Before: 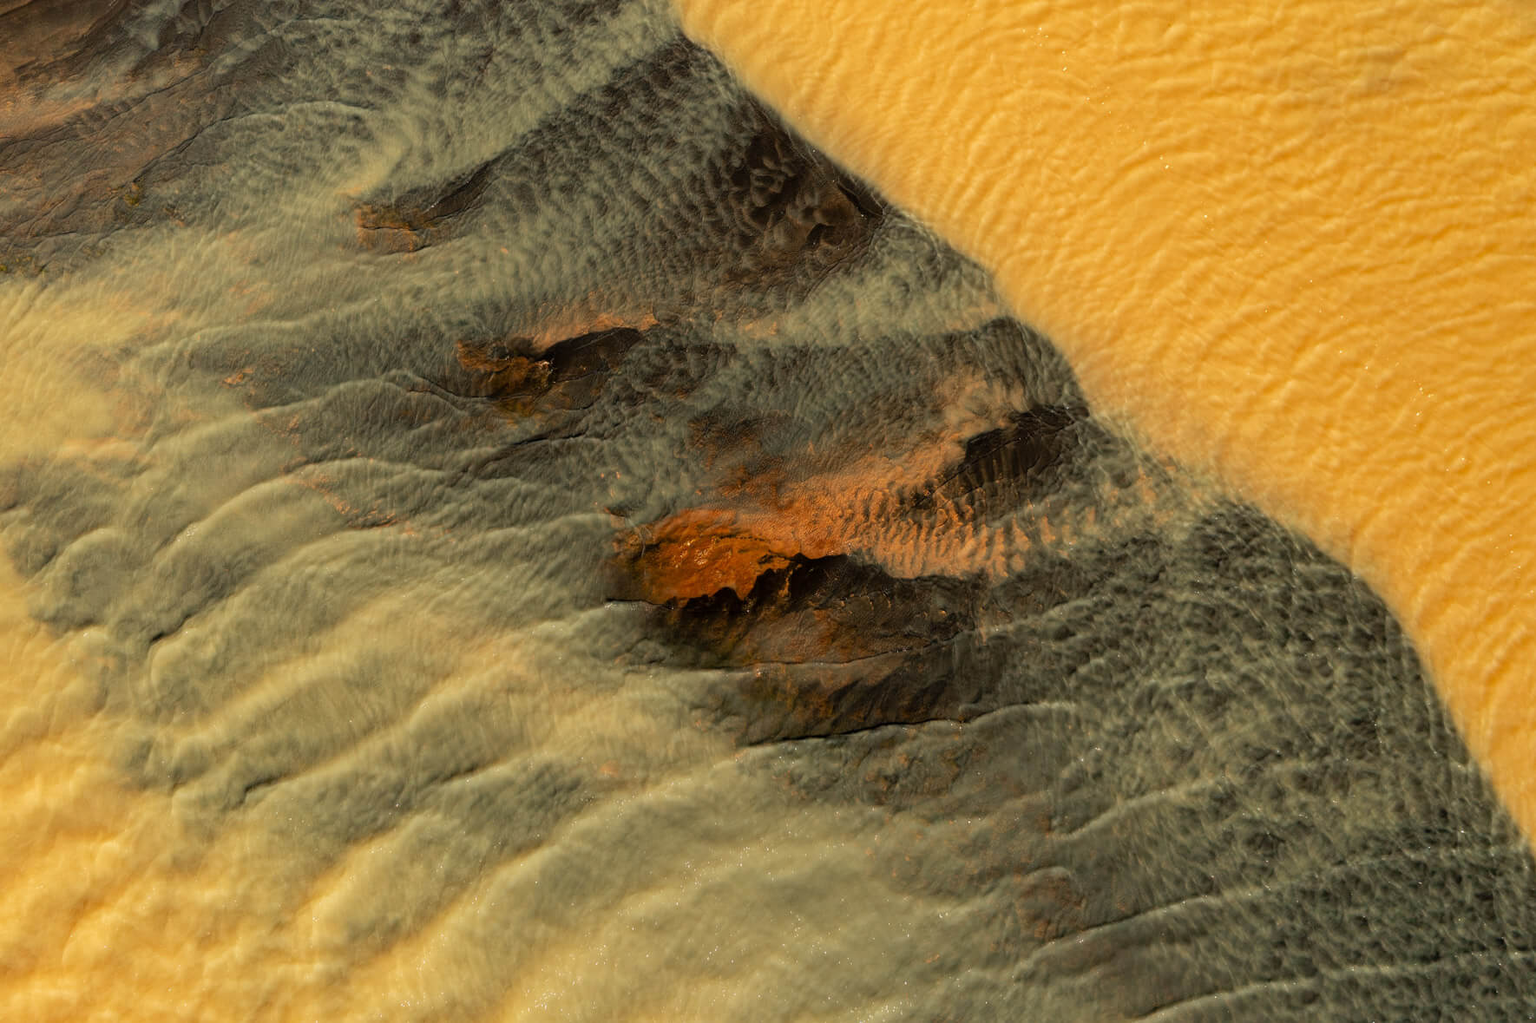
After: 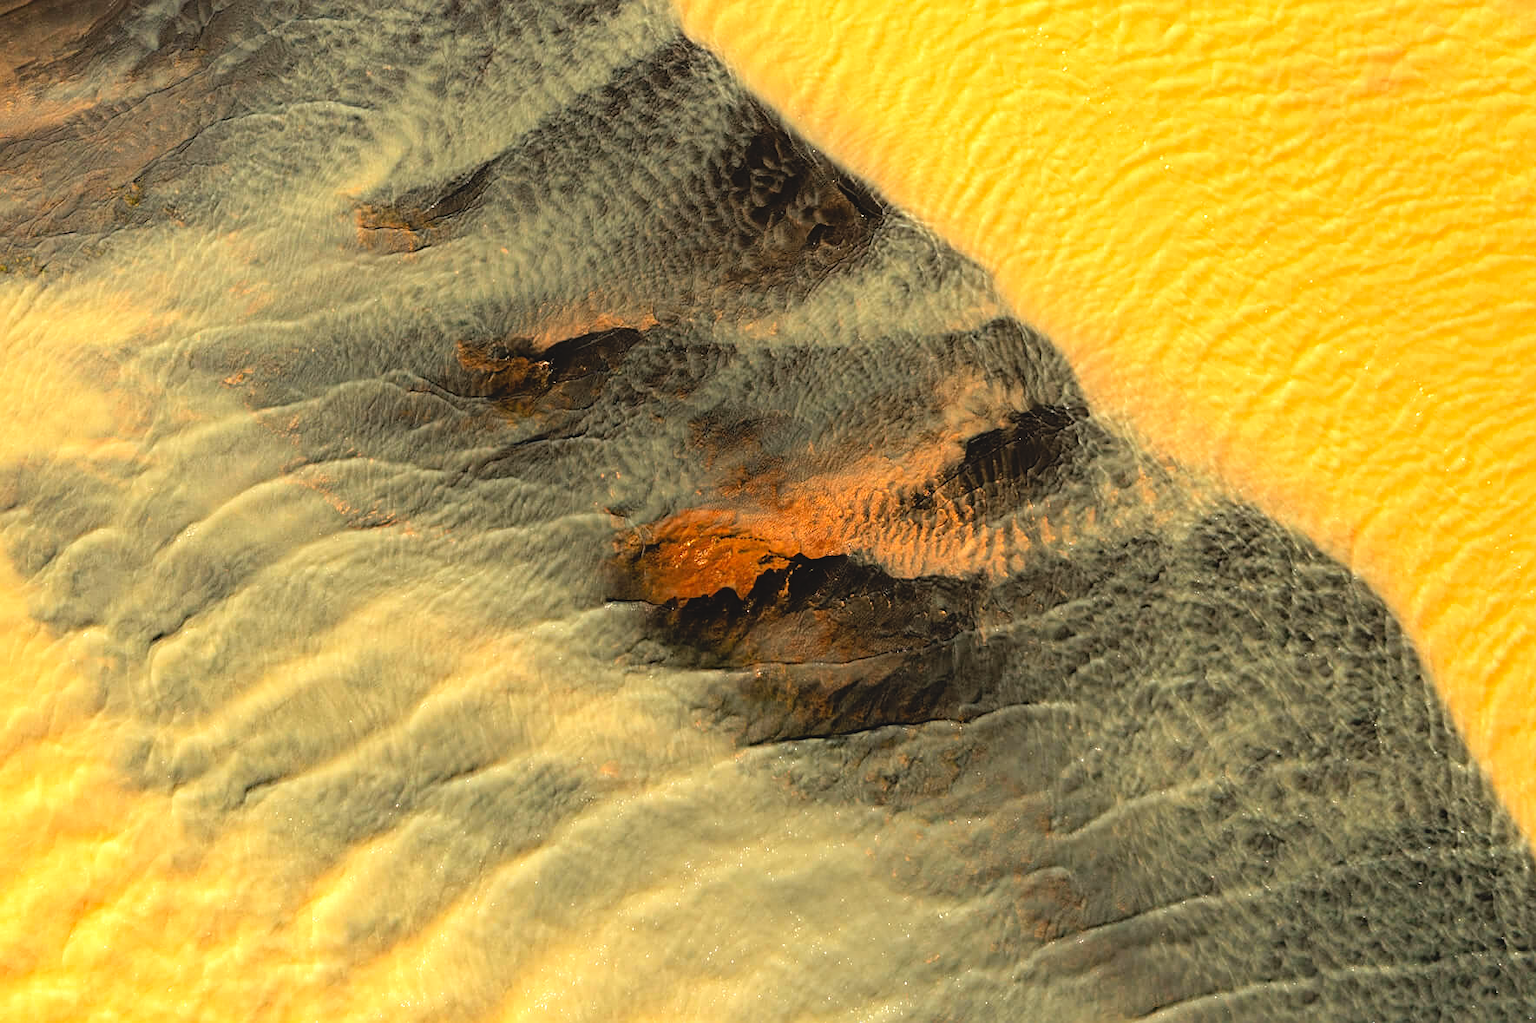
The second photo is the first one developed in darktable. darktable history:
tone equalizer: -8 EV -1.04 EV, -7 EV -1 EV, -6 EV -0.881 EV, -5 EV -0.562 EV, -3 EV 0.587 EV, -2 EV 0.869 EV, -1 EV 1 EV, +0 EV 1.08 EV, mask exposure compensation -0.496 EV
sharpen: on, module defaults
contrast brightness saturation: contrast -0.103, brightness 0.042, saturation 0.078
